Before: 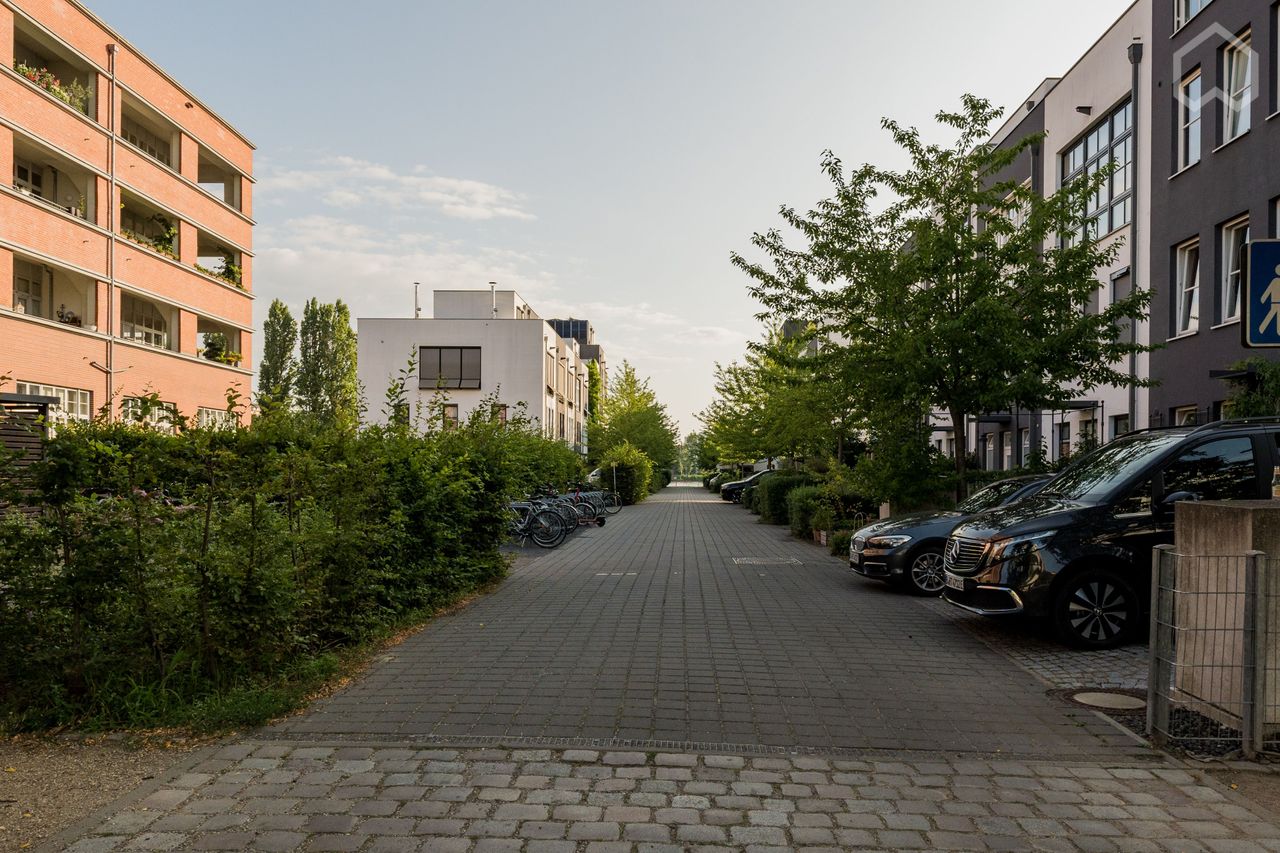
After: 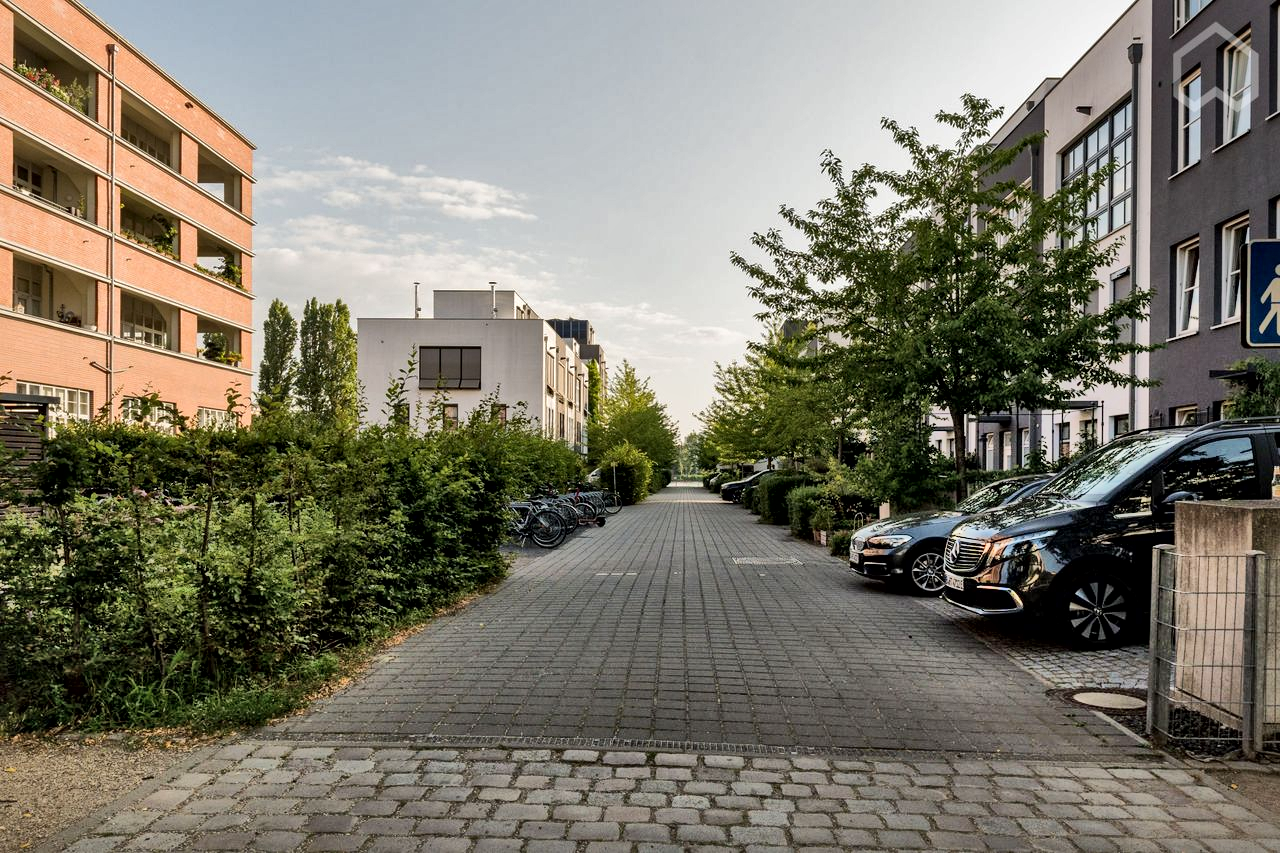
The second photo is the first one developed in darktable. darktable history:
shadows and highlights: shadows 75.3, highlights -25.79, soften with gaussian
local contrast: mode bilateral grid, contrast 21, coarseness 50, detail 173%, midtone range 0.2
